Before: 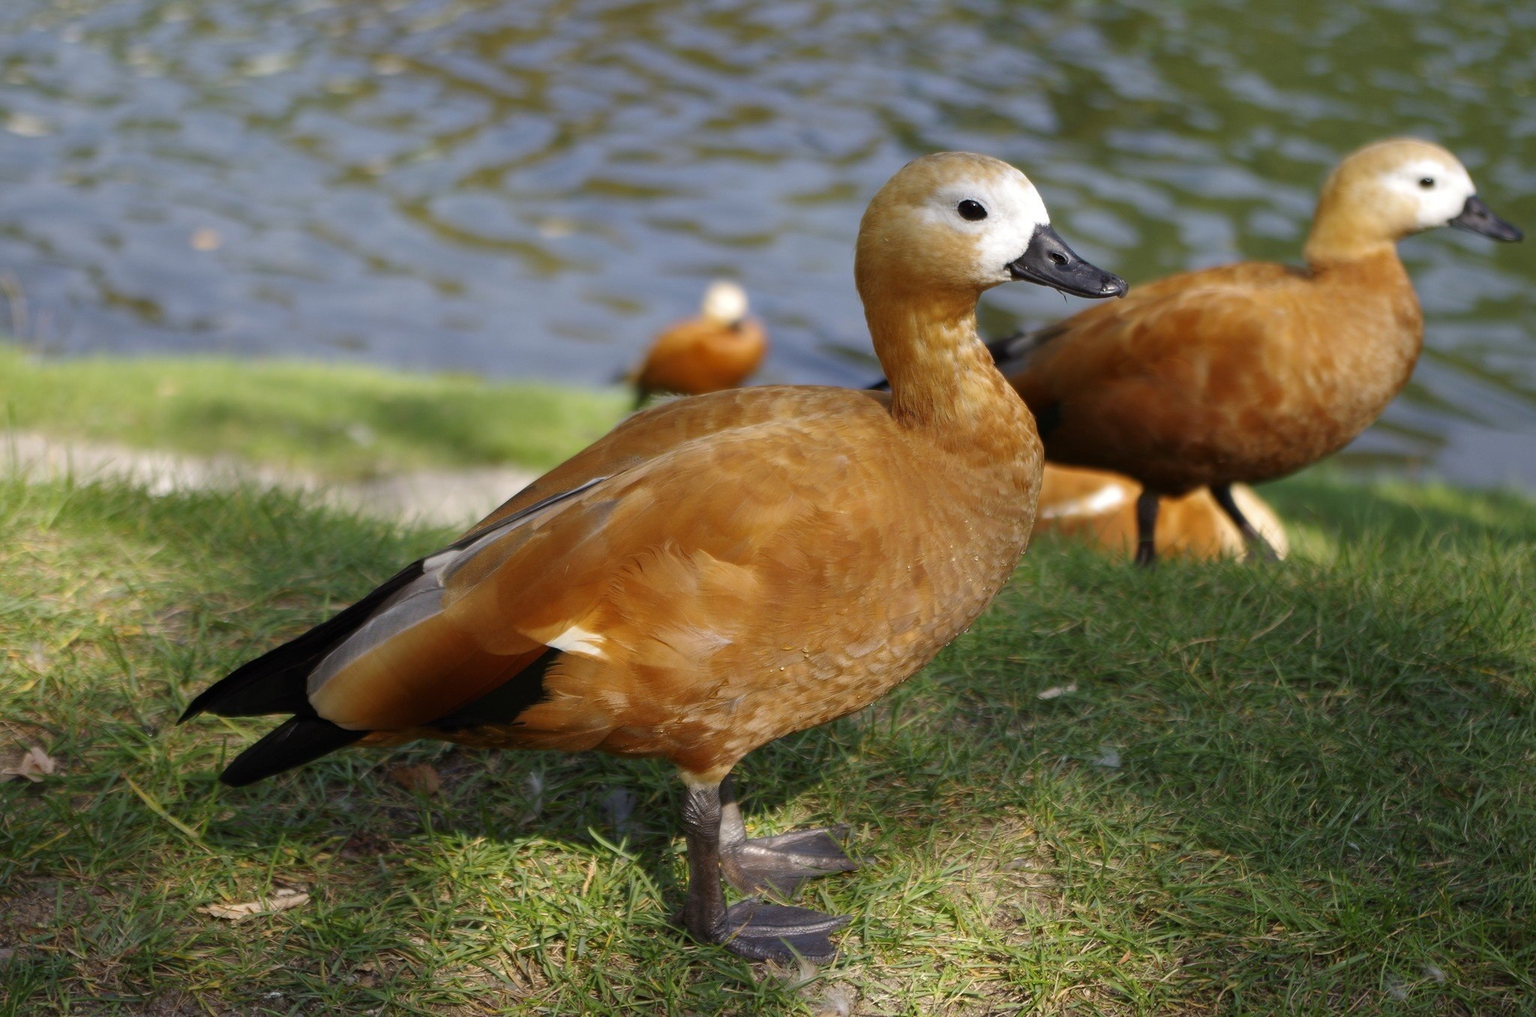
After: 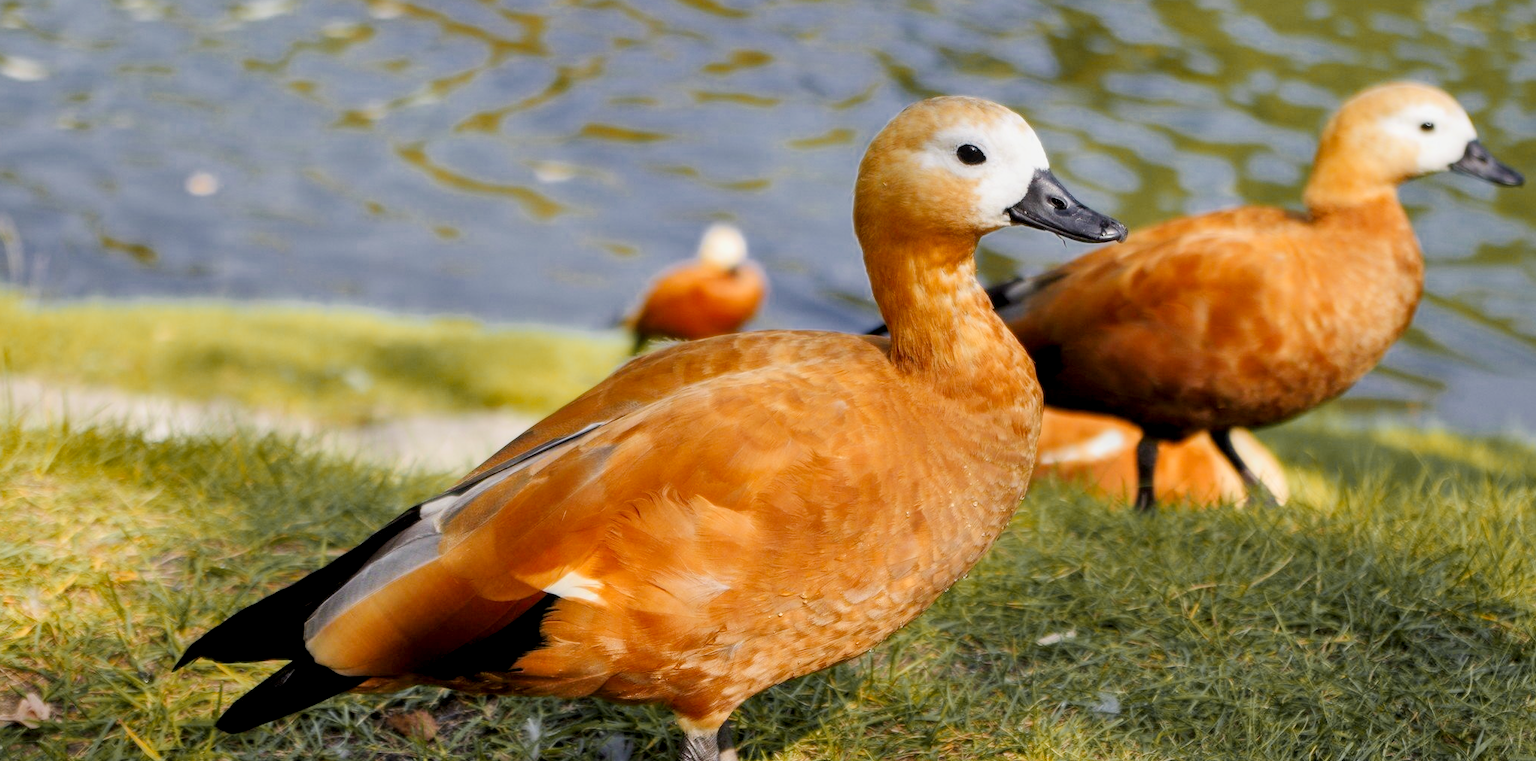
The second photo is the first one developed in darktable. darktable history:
local contrast: shadows 93%, midtone range 0.495
crop: left 0.341%, top 5.533%, bottom 19.817%
tone equalizer: on, module defaults
exposure: black level correction 0, exposure 1 EV, compensate highlight preservation false
color zones: curves: ch0 [(0, 0.499) (0.143, 0.5) (0.286, 0.5) (0.429, 0.476) (0.571, 0.284) (0.714, 0.243) (0.857, 0.449) (1, 0.499)]; ch1 [(0, 0.532) (0.143, 0.645) (0.286, 0.696) (0.429, 0.211) (0.571, 0.504) (0.714, 0.493) (0.857, 0.495) (1, 0.532)]; ch2 [(0, 0.5) (0.143, 0.5) (0.286, 0.427) (0.429, 0.324) (0.571, 0.5) (0.714, 0.5) (0.857, 0.5) (1, 0.5)]
shadows and highlights: white point adjustment 0.9, soften with gaussian
filmic rgb: black relative exposure -7.1 EV, white relative exposure 5.34 EV, hardness 3.03
